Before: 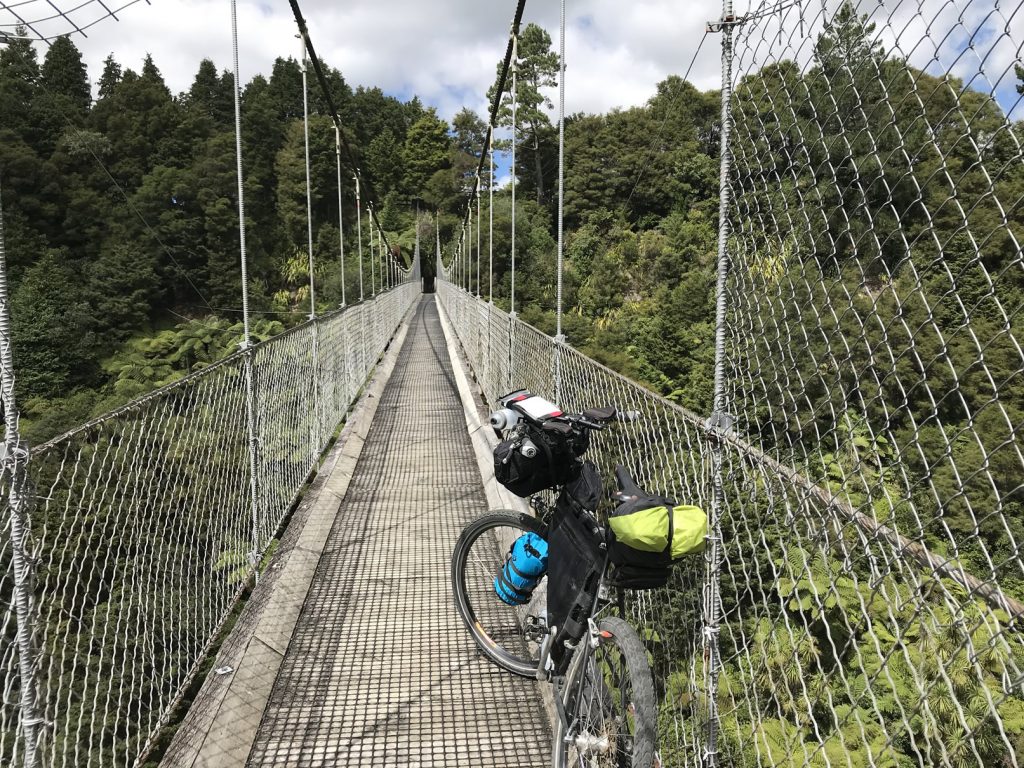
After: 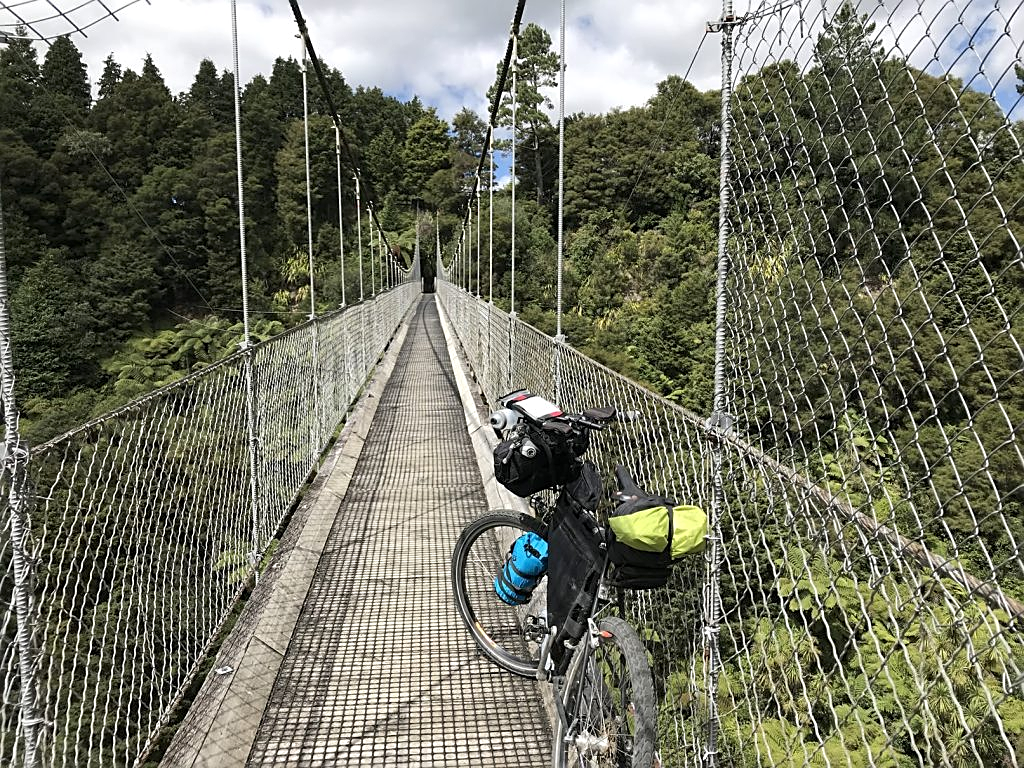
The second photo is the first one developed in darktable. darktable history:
sharpen: on, module defaults
local contrast: highlights 100%, shadows 100%, detail 120%, midtone range 0.2
